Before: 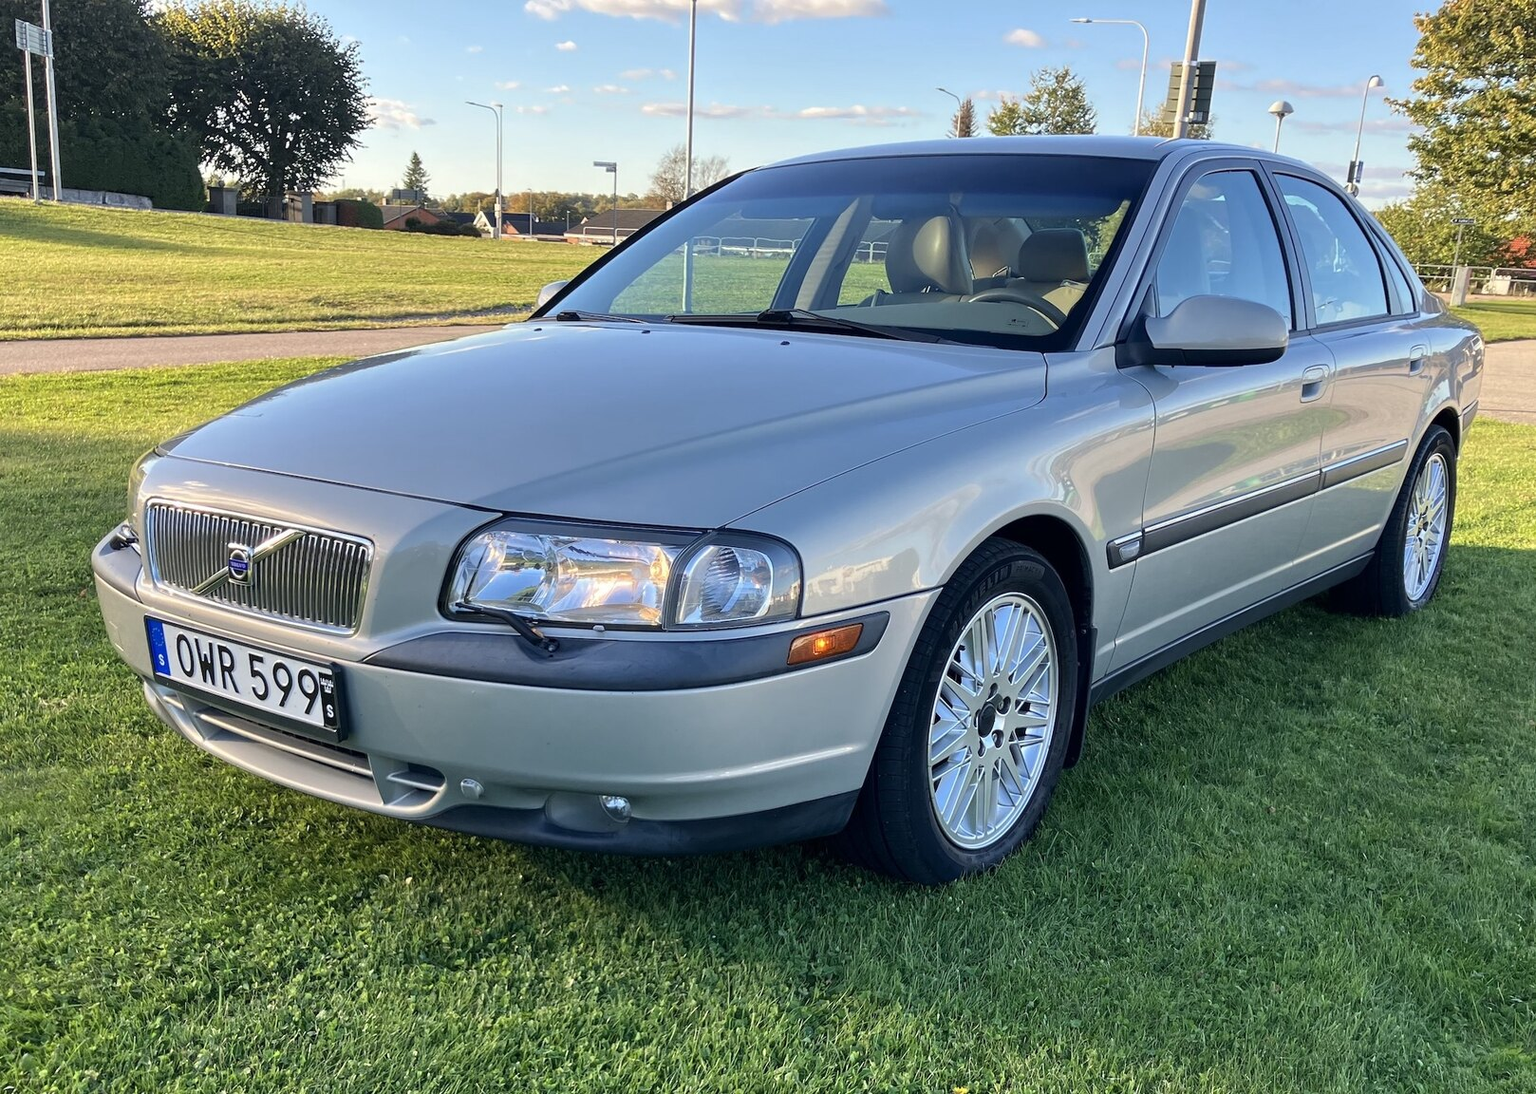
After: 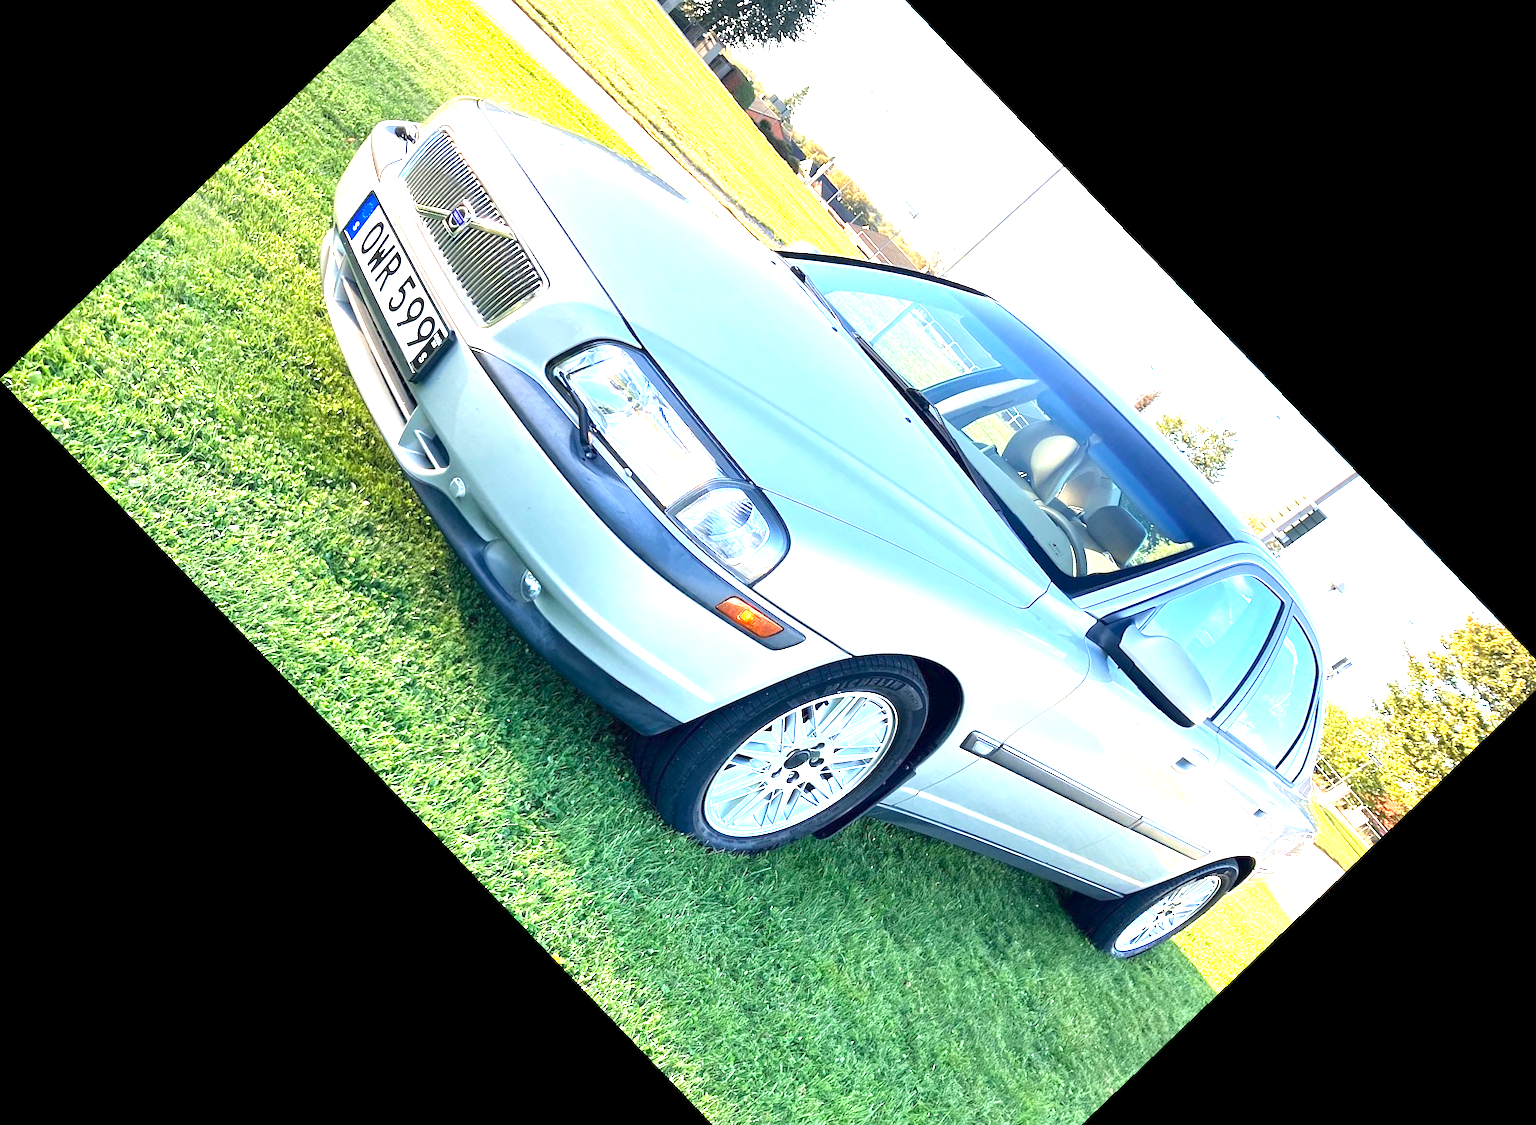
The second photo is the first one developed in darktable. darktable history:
crop and rotate: angle -46.26°, top 16.234%, right 0.912%, bottom 11.704%
tone equalizer: on, module defaults
exposure: exposure 2 EV, compensate highlight preservation false
